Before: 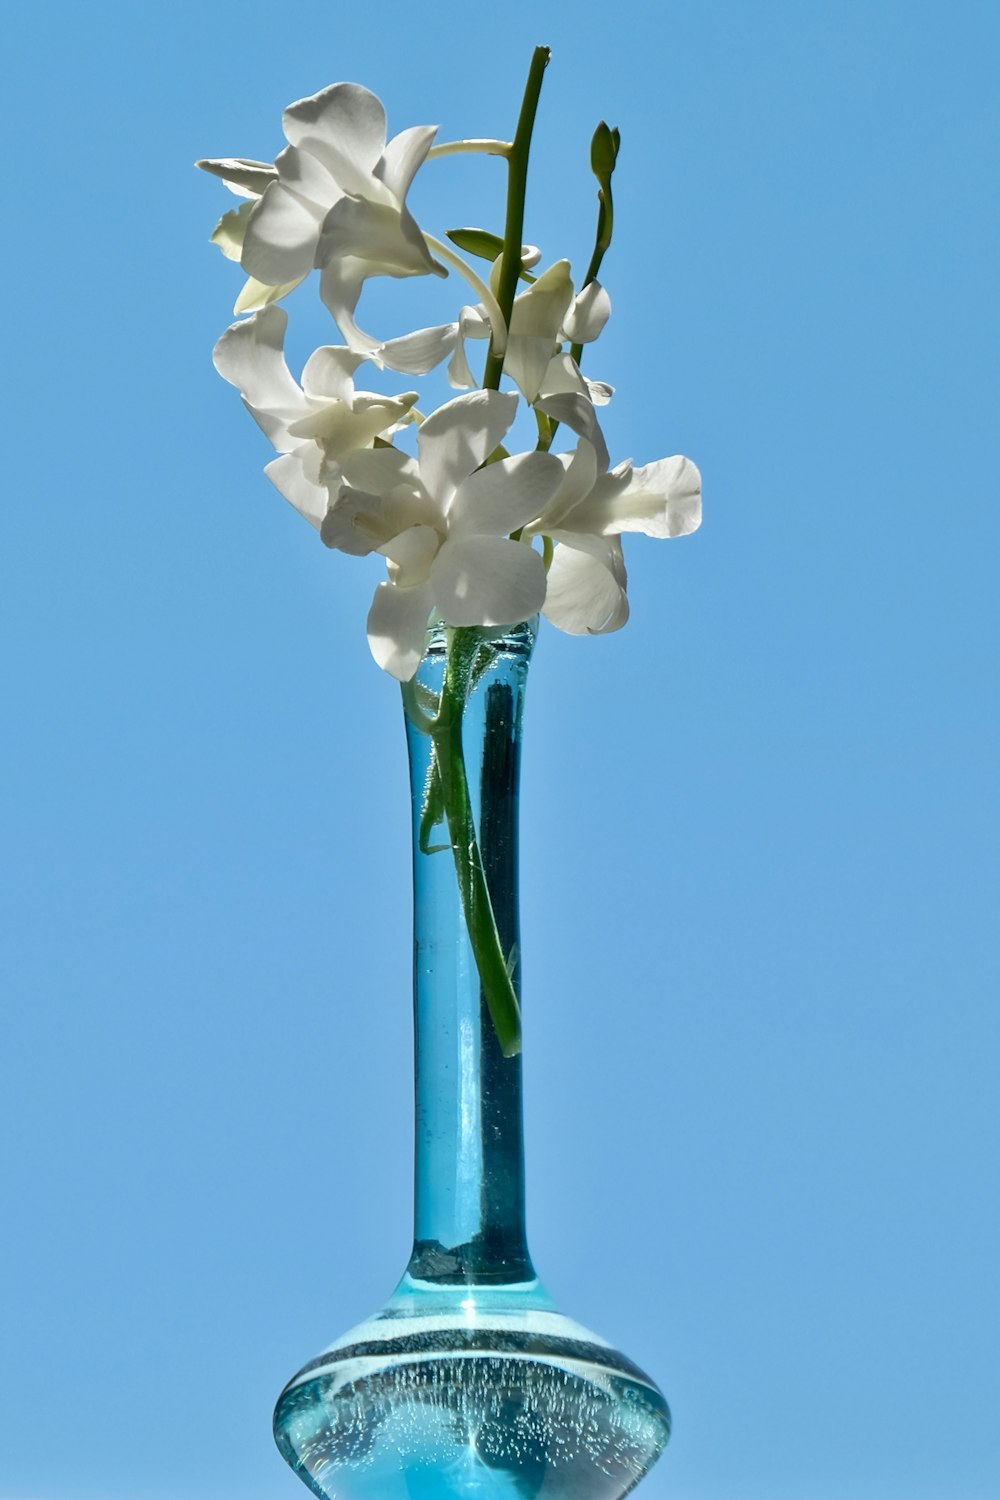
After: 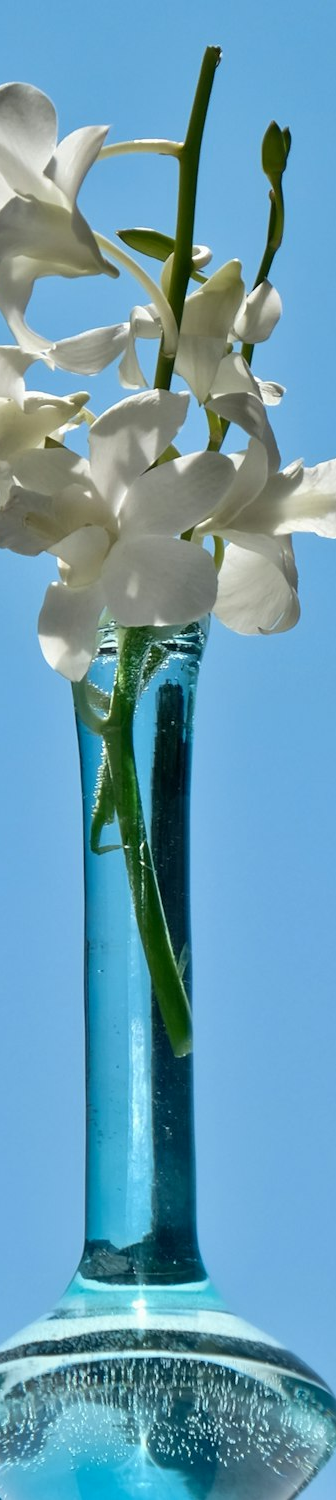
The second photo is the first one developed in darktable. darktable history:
crop: left 32.999%, right 33.343%
